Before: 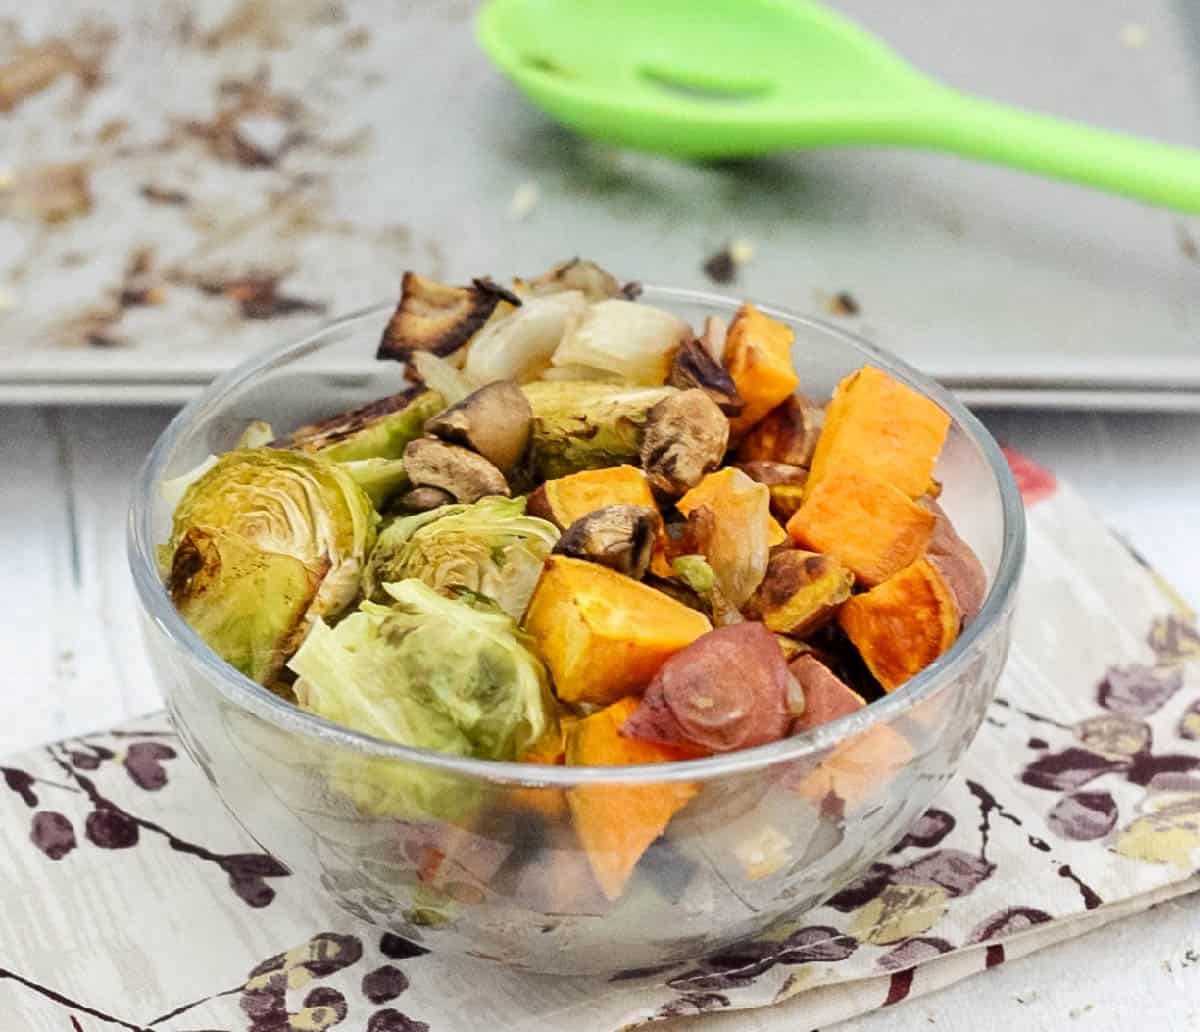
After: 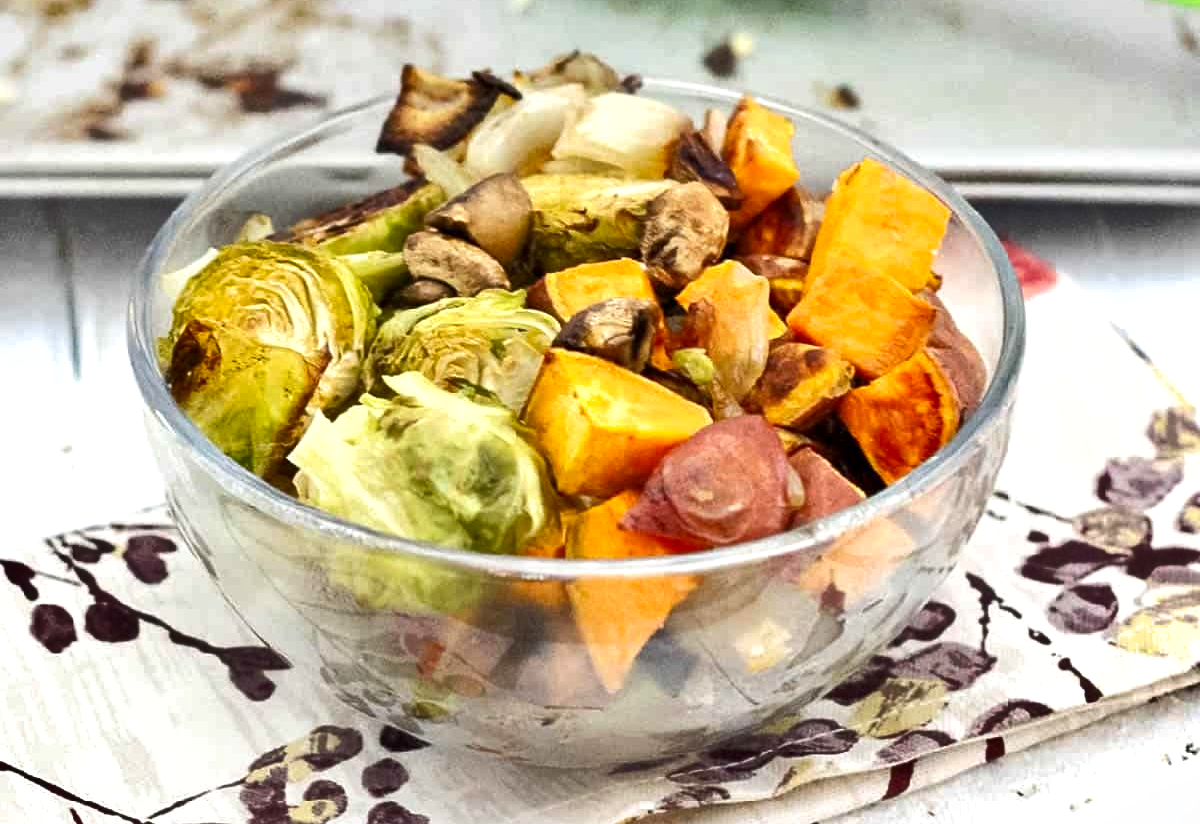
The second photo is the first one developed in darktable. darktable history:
crop and rotate: top 20.072%
shadows and highlights: highlights color adjustment 53.26%, low approximation 0.01, soften with gaussian
exposure: black level correction 0.001, exposure 0.499 EV, compensate highlight preservation false
